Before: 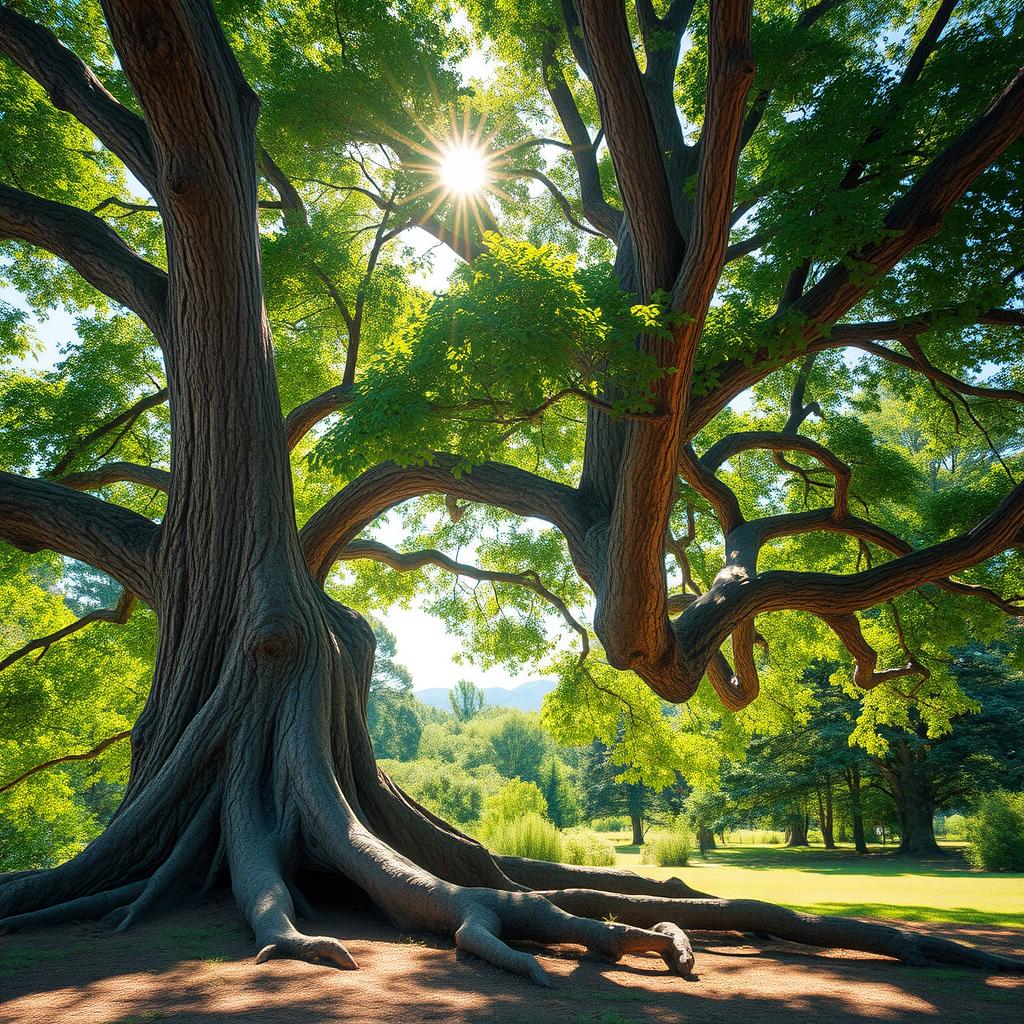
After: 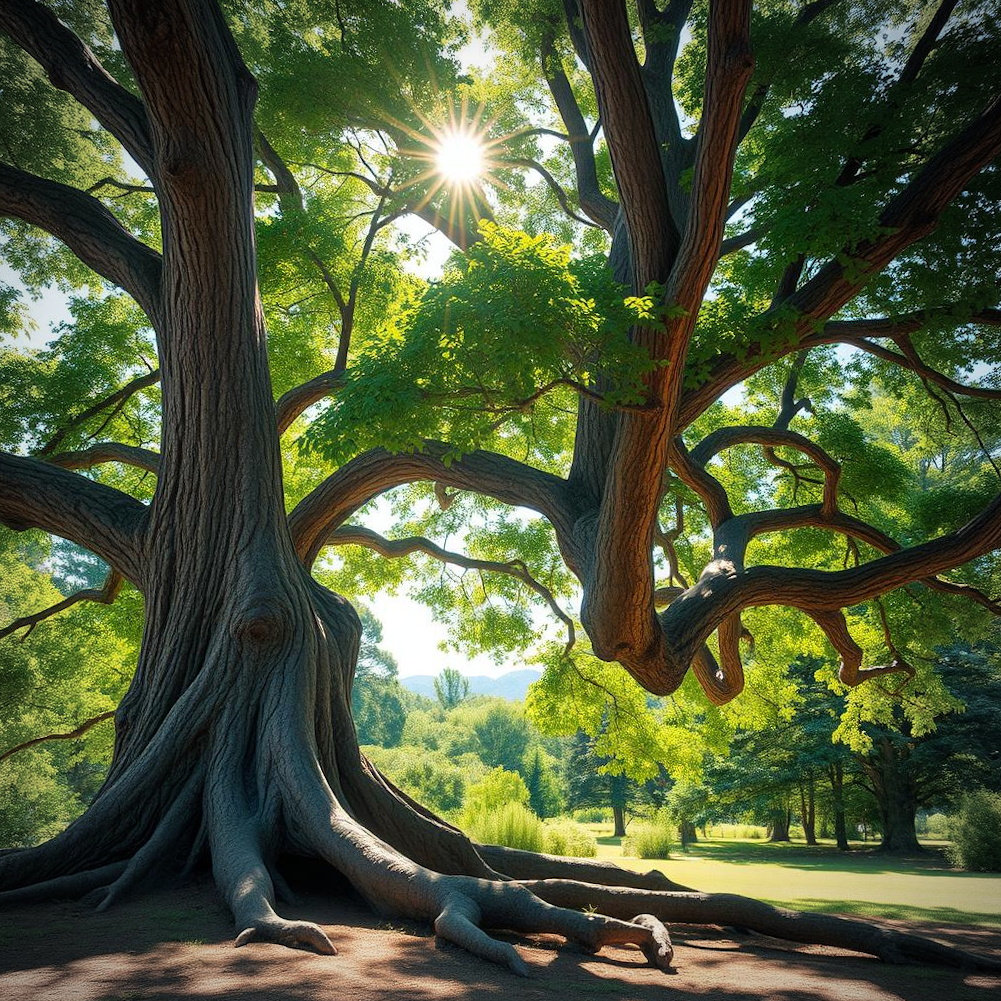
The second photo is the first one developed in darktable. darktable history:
vignetting: on, module defaults
crop and rotate: angle -1.29°
